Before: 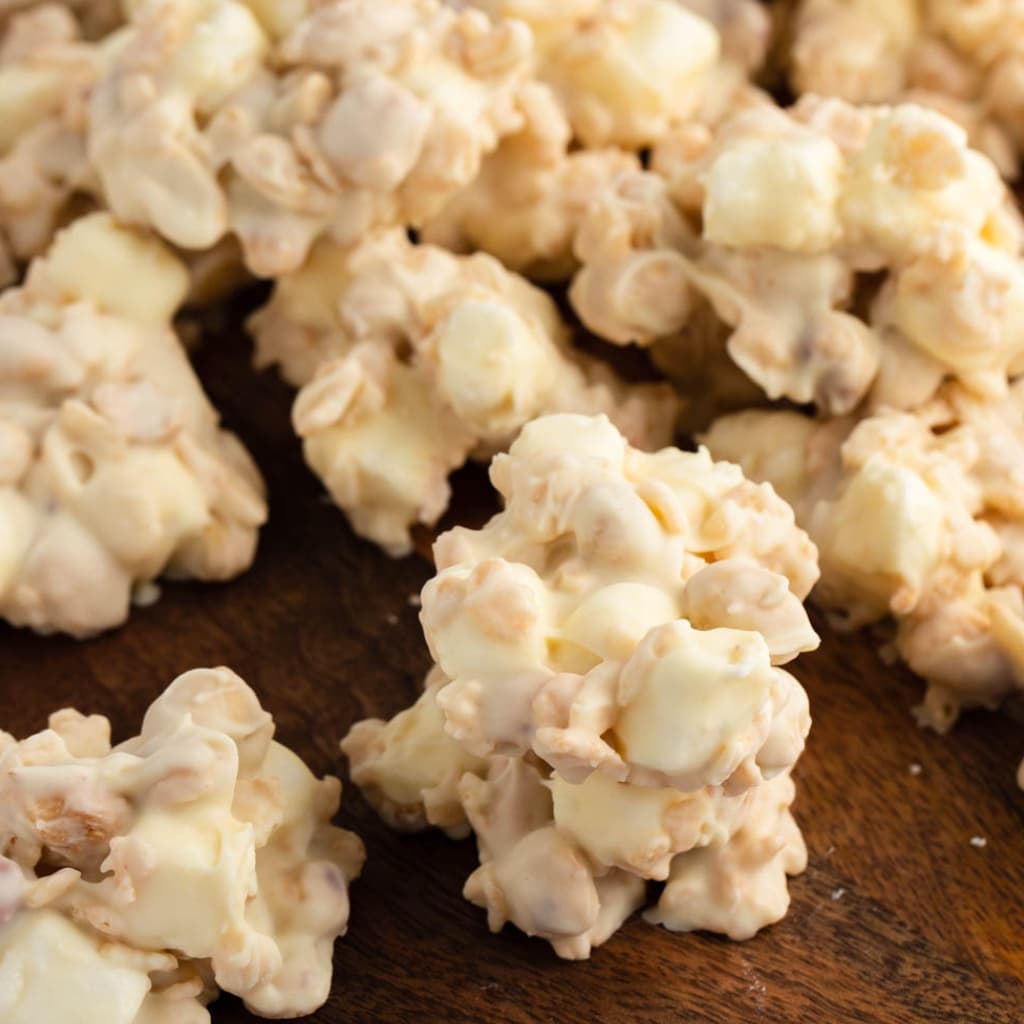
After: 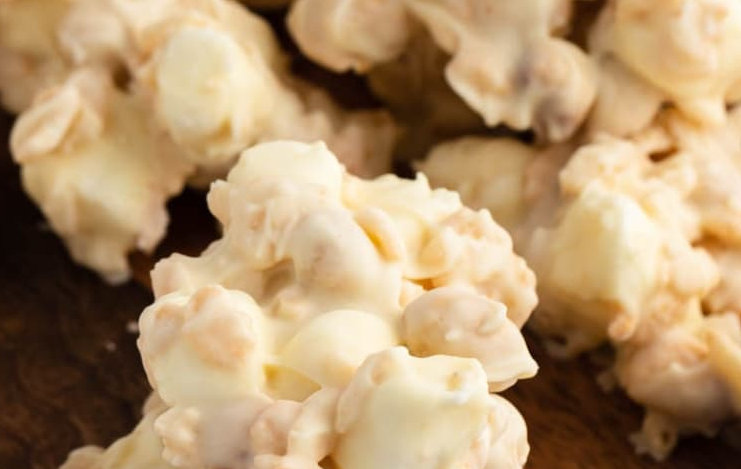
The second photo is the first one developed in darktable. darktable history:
crop and rotate: left 27.601%, top 26.728%, bottom 27.394%
